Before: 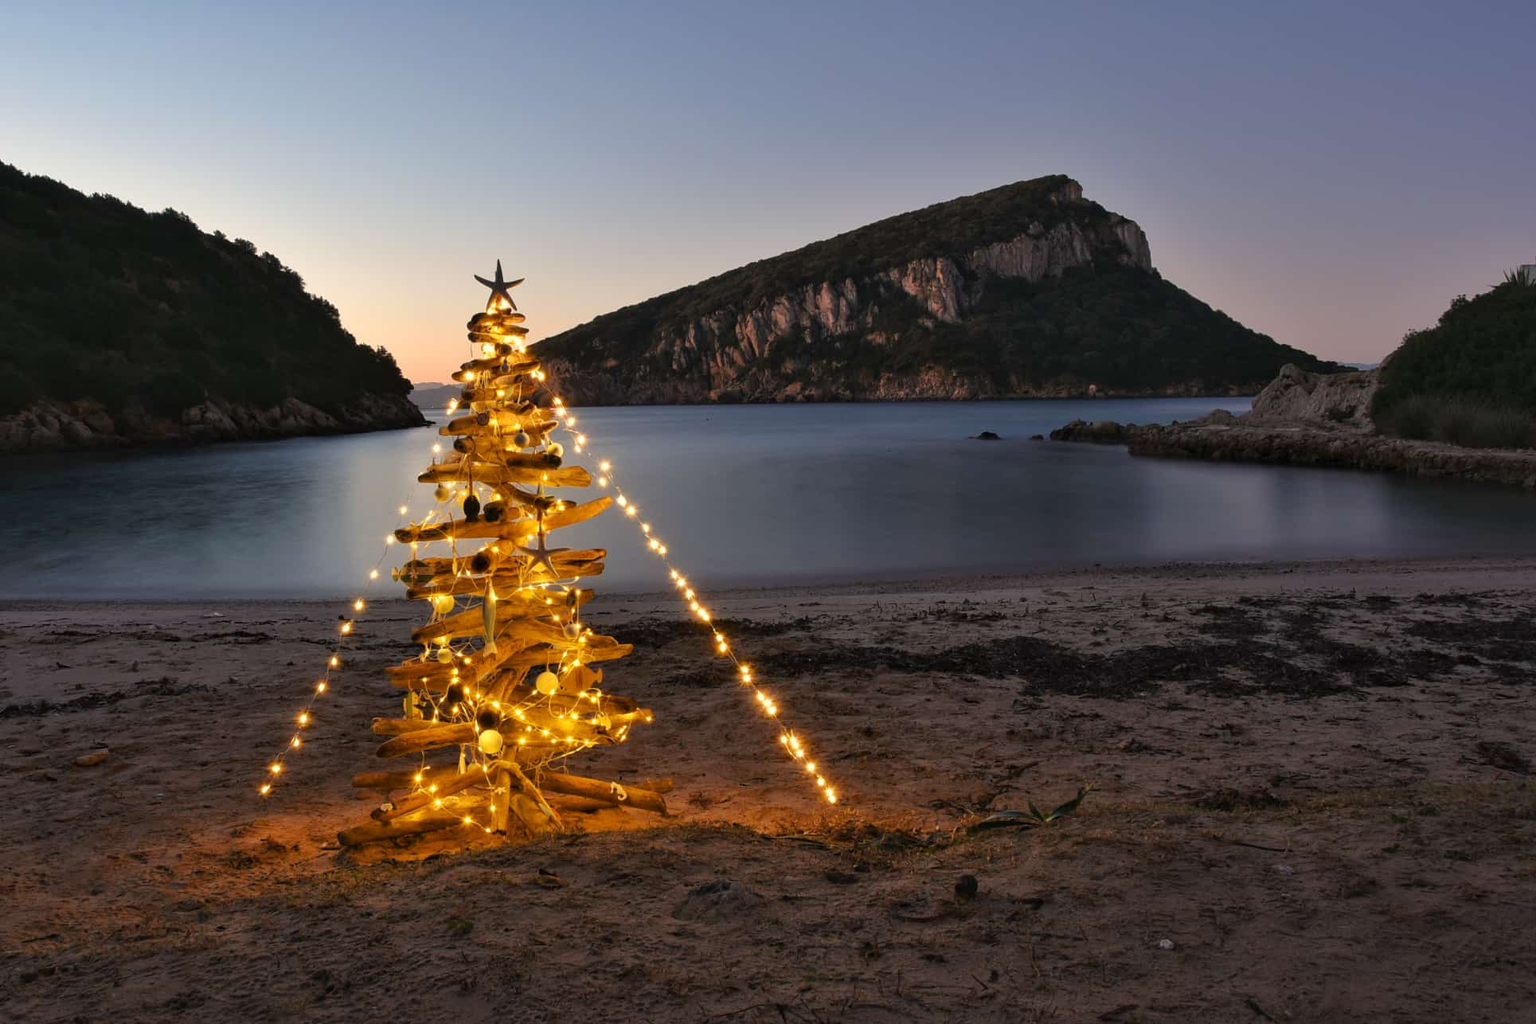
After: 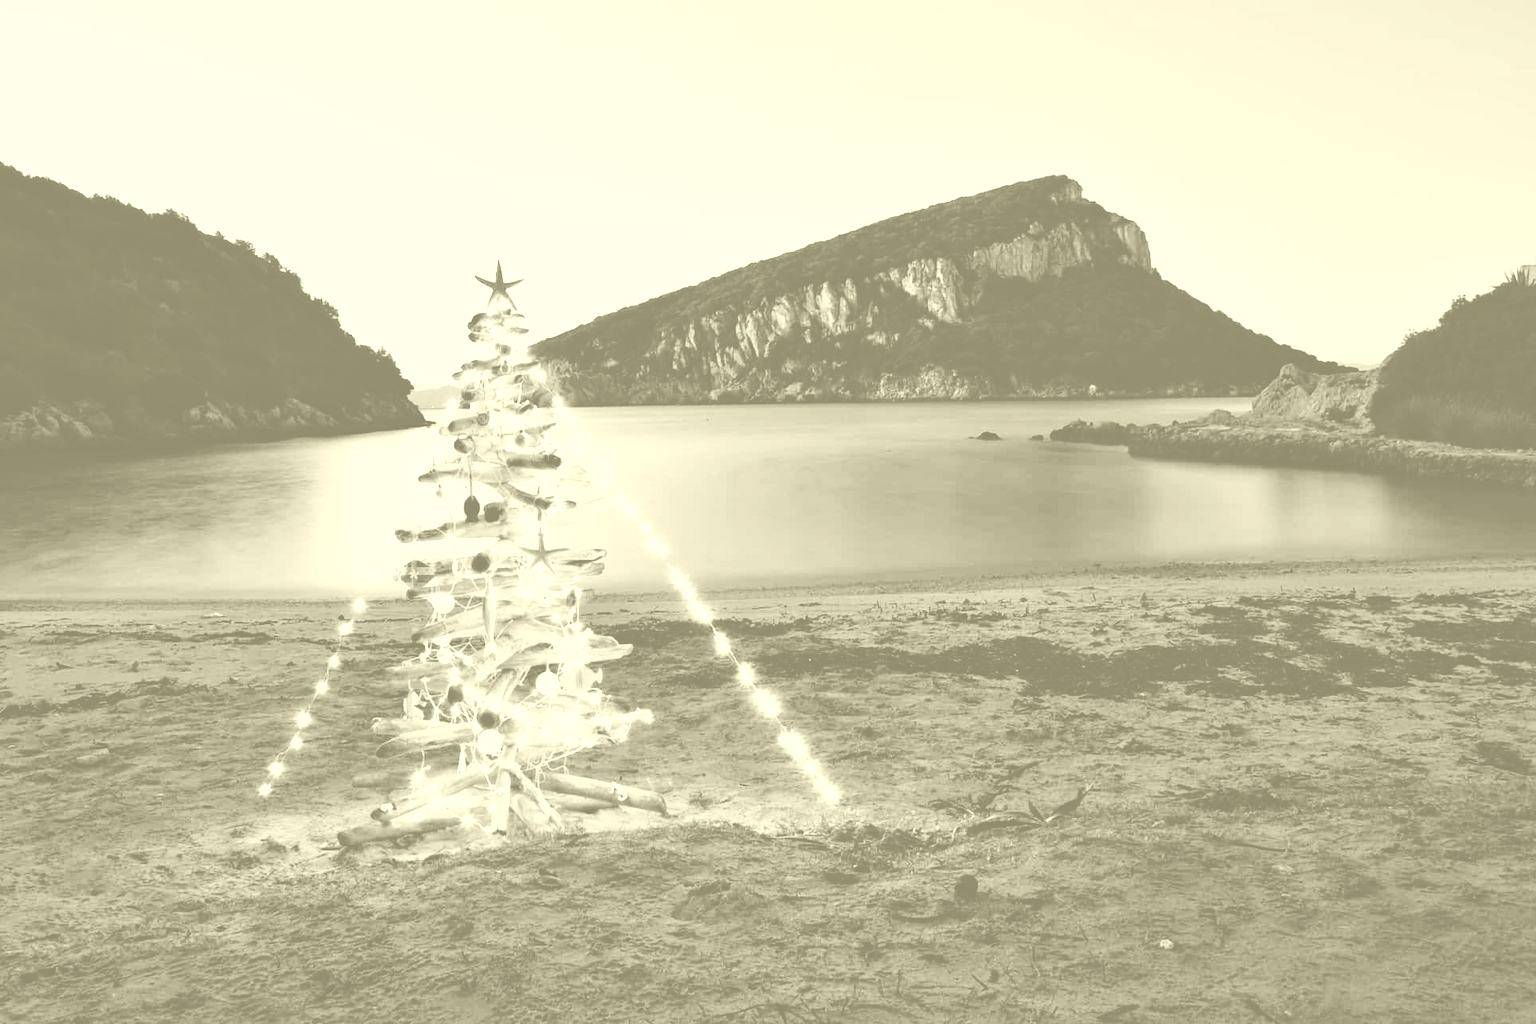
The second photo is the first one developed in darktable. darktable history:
colorize: hue 43.2°, saturation 40%, version 1
tone curve: curves: ch0 [(0, 0.014) (0.17, 0.099) (0.398, 0.423) (0.728, 0.808) (0.877, 0.91) (0.99, 0.955)]; ch1 [(0, 0) (0.377, 0.325) (0.493, 0.491) (0.505, 0.504) (0.515, 0.515) (0.554, 0.575) (0.623, 0.643) (0.701, 0.718) (1, 1)]; ch2 [(0, 0) (0.423, 0.453) (0.481, 0.485) (0.501, 0.501) (0.531, 0.527) (0.586, 0.597) (0.663, 0.706) (0.717, 0.753) (1, 0.991)], color space Lab, independent channels
tone equalizer: -8 EV -0.417 EV, -7 EV -0.389 EV, -6 EV -0.333 EV, -5 EV -0.222 EV, -3 EV 0.222 EV, -2 EV 0.333 EV, -1 EV 0.389 EV, +0 EV 0.417 EV, edges refinement/feathering 500, mask exposure compensation -1.57 EV, preserve details no
filmic rgb: black relative exposure -16 EV, white relative exposure 2.93 EV, hardness 10.04, color science v6 (2022)
exposure: exposure 1.15 EV, compensate highlight preservation false
